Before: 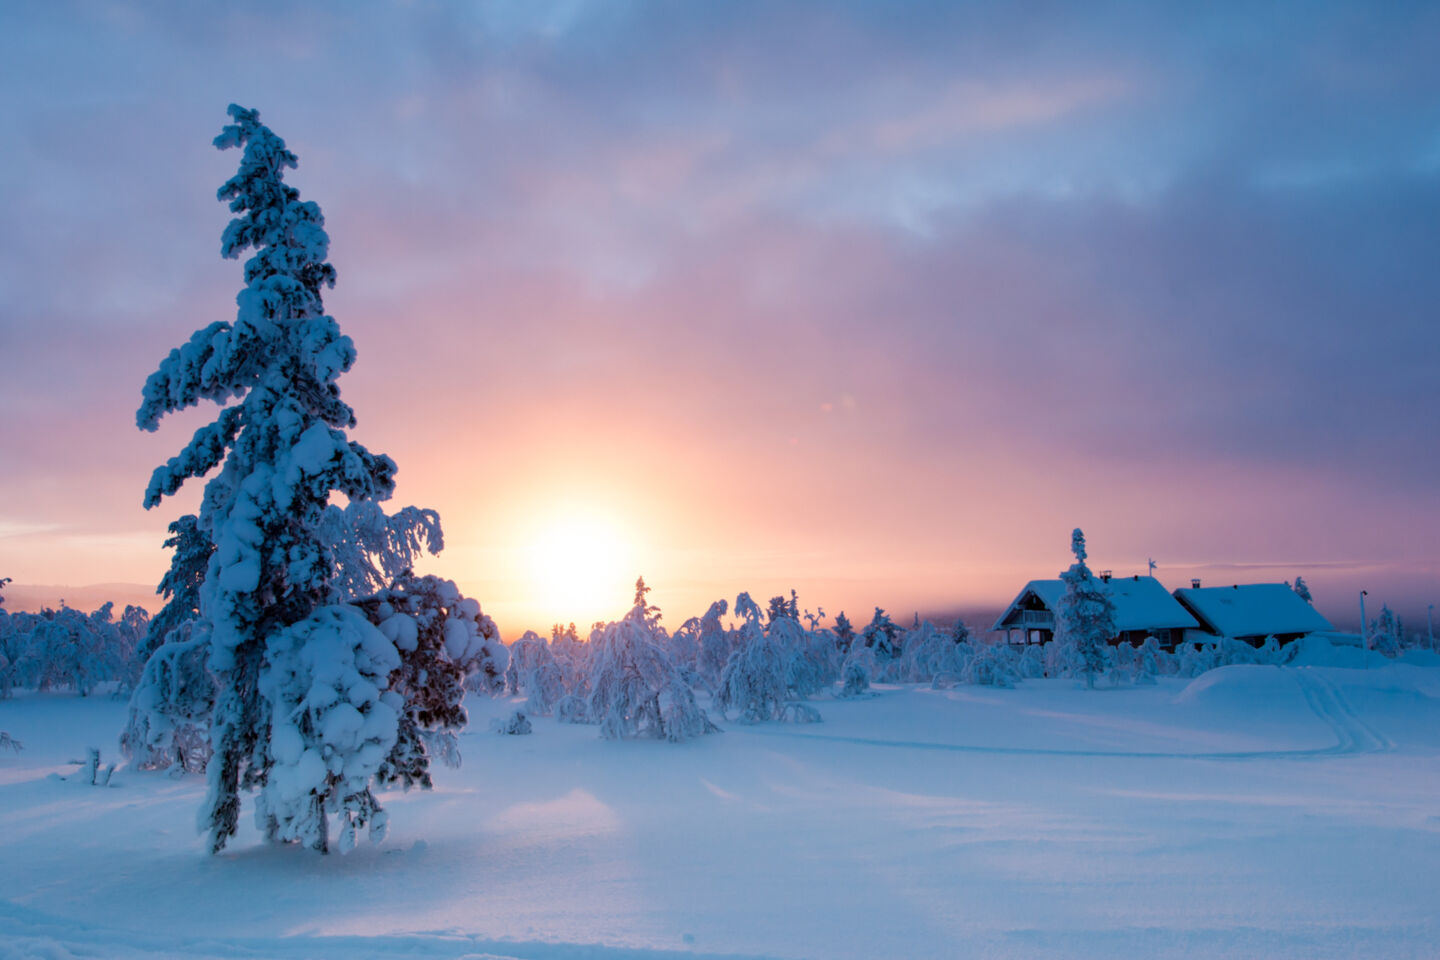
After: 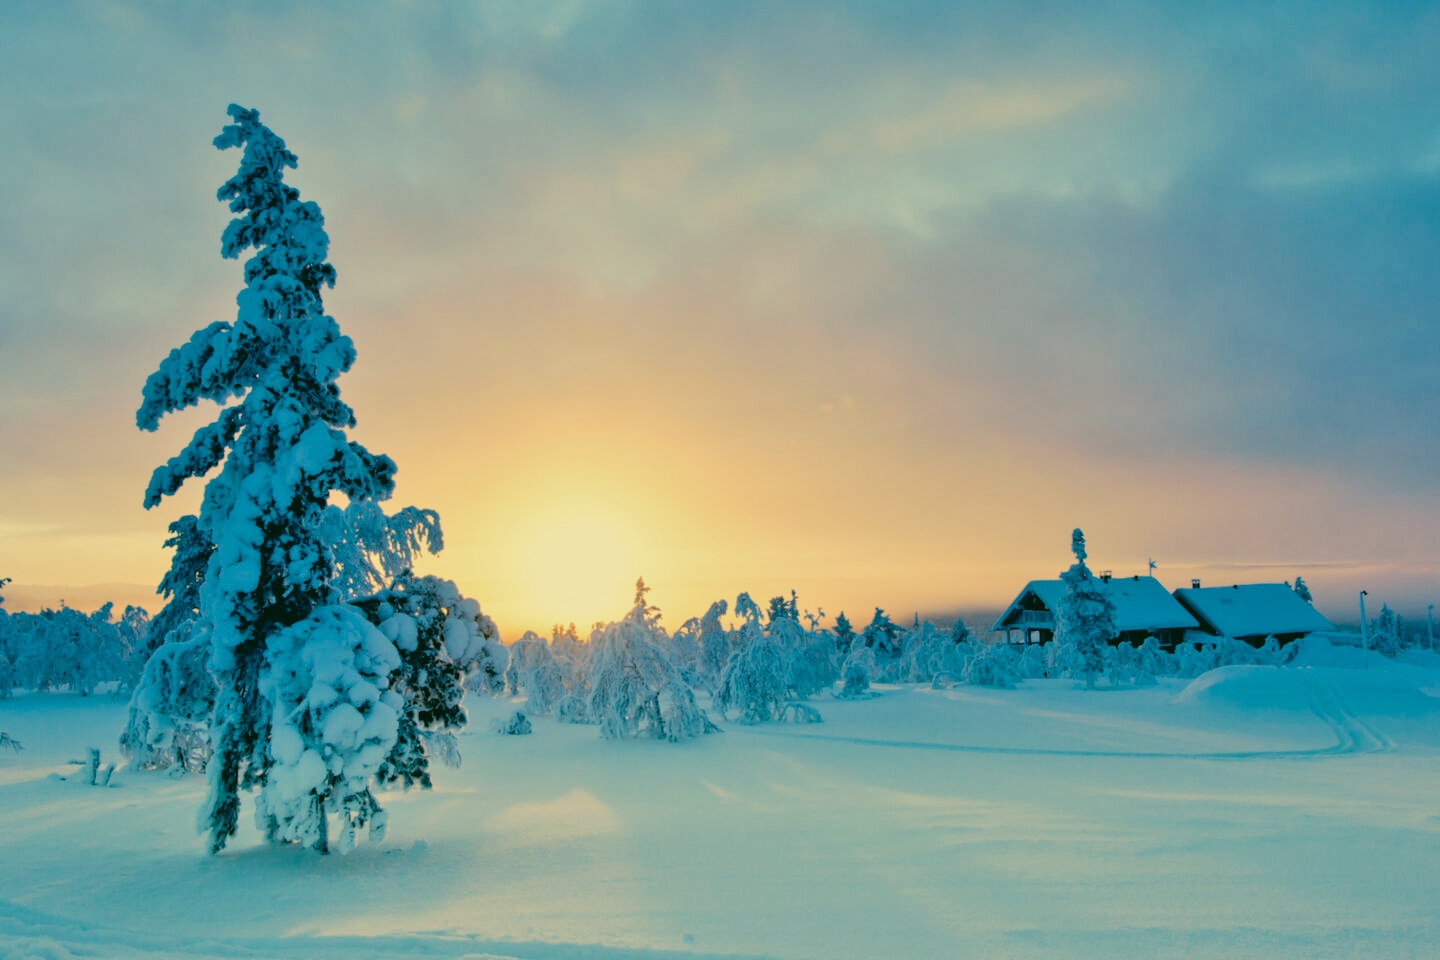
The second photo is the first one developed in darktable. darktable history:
tone equalizer: -7 EV 0.15 EV, -6 EV 0.6 EV, -5 EV 1.15 EV, -4 EV 1.33 EV, -3 EV 1.15 EV, -2 EV 0.6 EV, -1 EV 0.15 EV, mask exposure compensation -0.5 EV
filmic rgb: black relative exposure -5 EV, hardness 2.88, contrast 1.3, highlights saturation mix -30%
color correction: highlights a* 1.83, highlights b* 34.02, shadows a* -36.68, shadows b* -5.48
